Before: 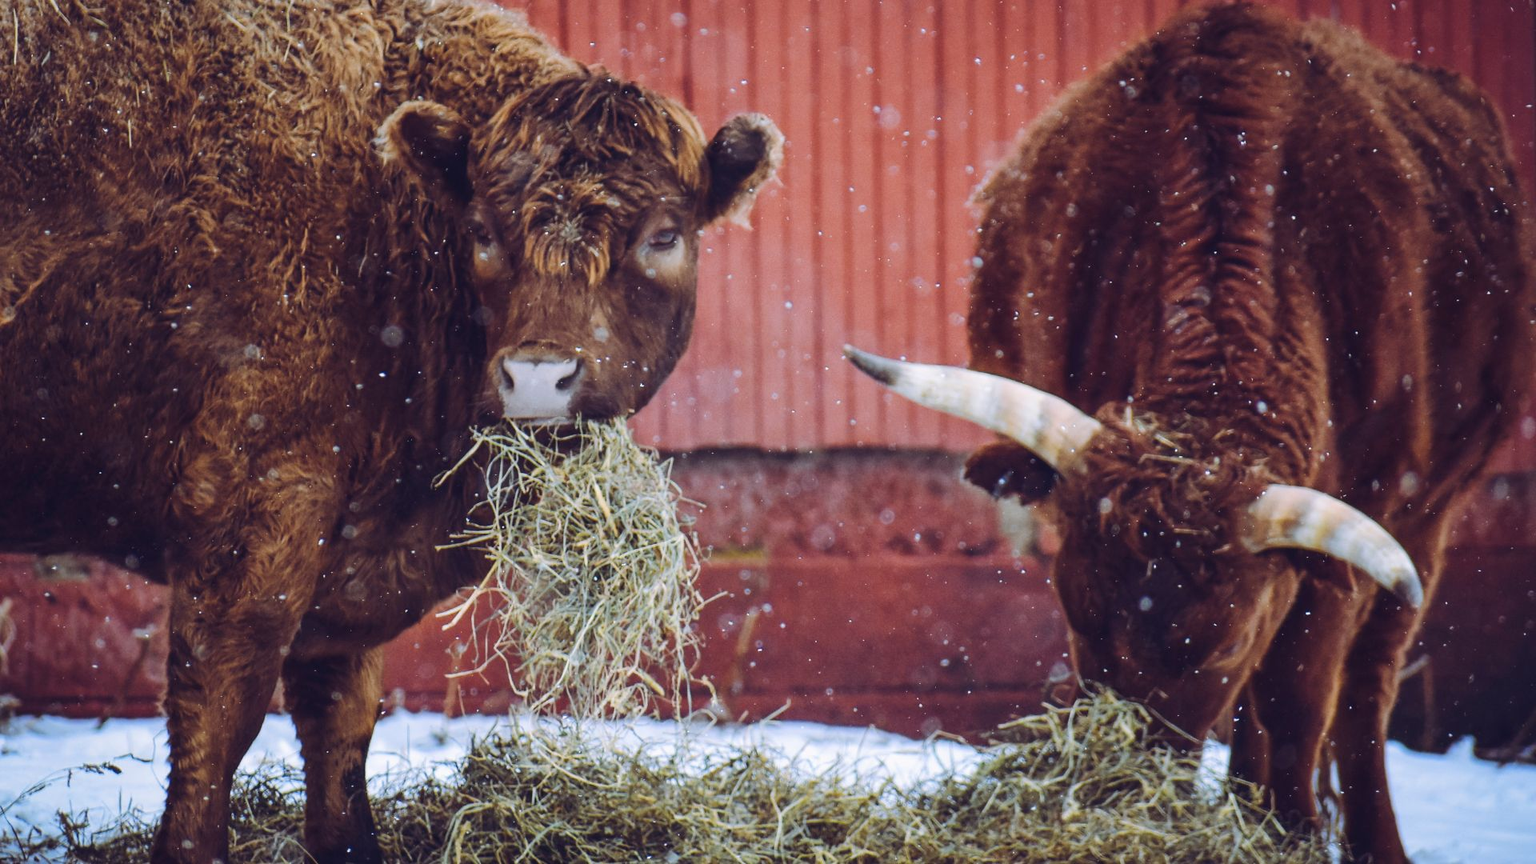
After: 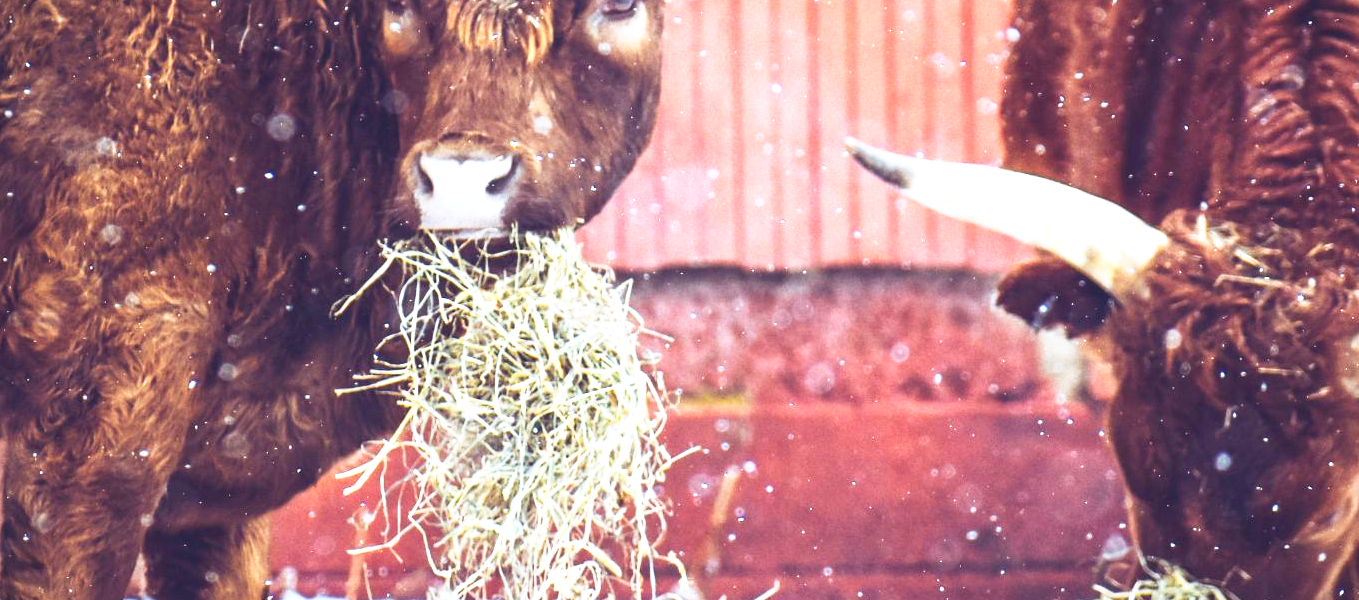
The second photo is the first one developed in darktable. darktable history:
base curve: curves: ch0 [(0, 0) (0.688, 0.865) (1, 1)], preserve colors none
crop: left 10.915%, top 27.187%, right 18.269%, bottom 17.189%
exposure: black level correction 0, exposure 1.199 EV, compensate highlight preservation false
contrast equalizer: y [[0.5 ×6], [0.5 ×6], [0.5, 0.5, 0.501, 0.545, 0.707, 0.863], [0 ×6], [0 ×6]]
vignetting: fall-off start 99.43%, brightness -0.402, saturation -0.292, width/height ratio 1.306
